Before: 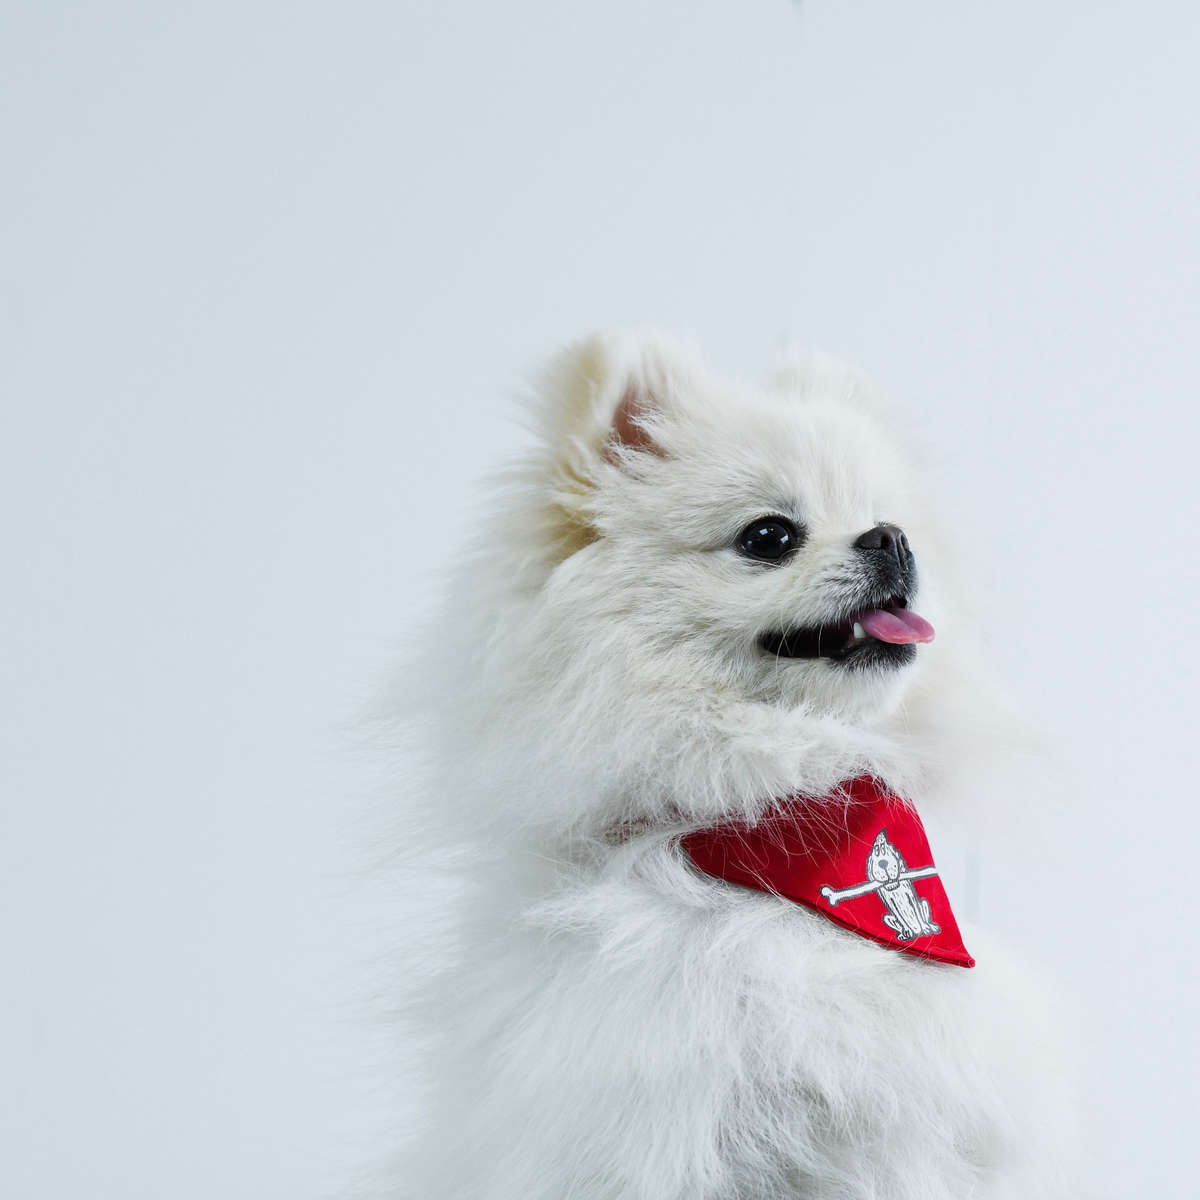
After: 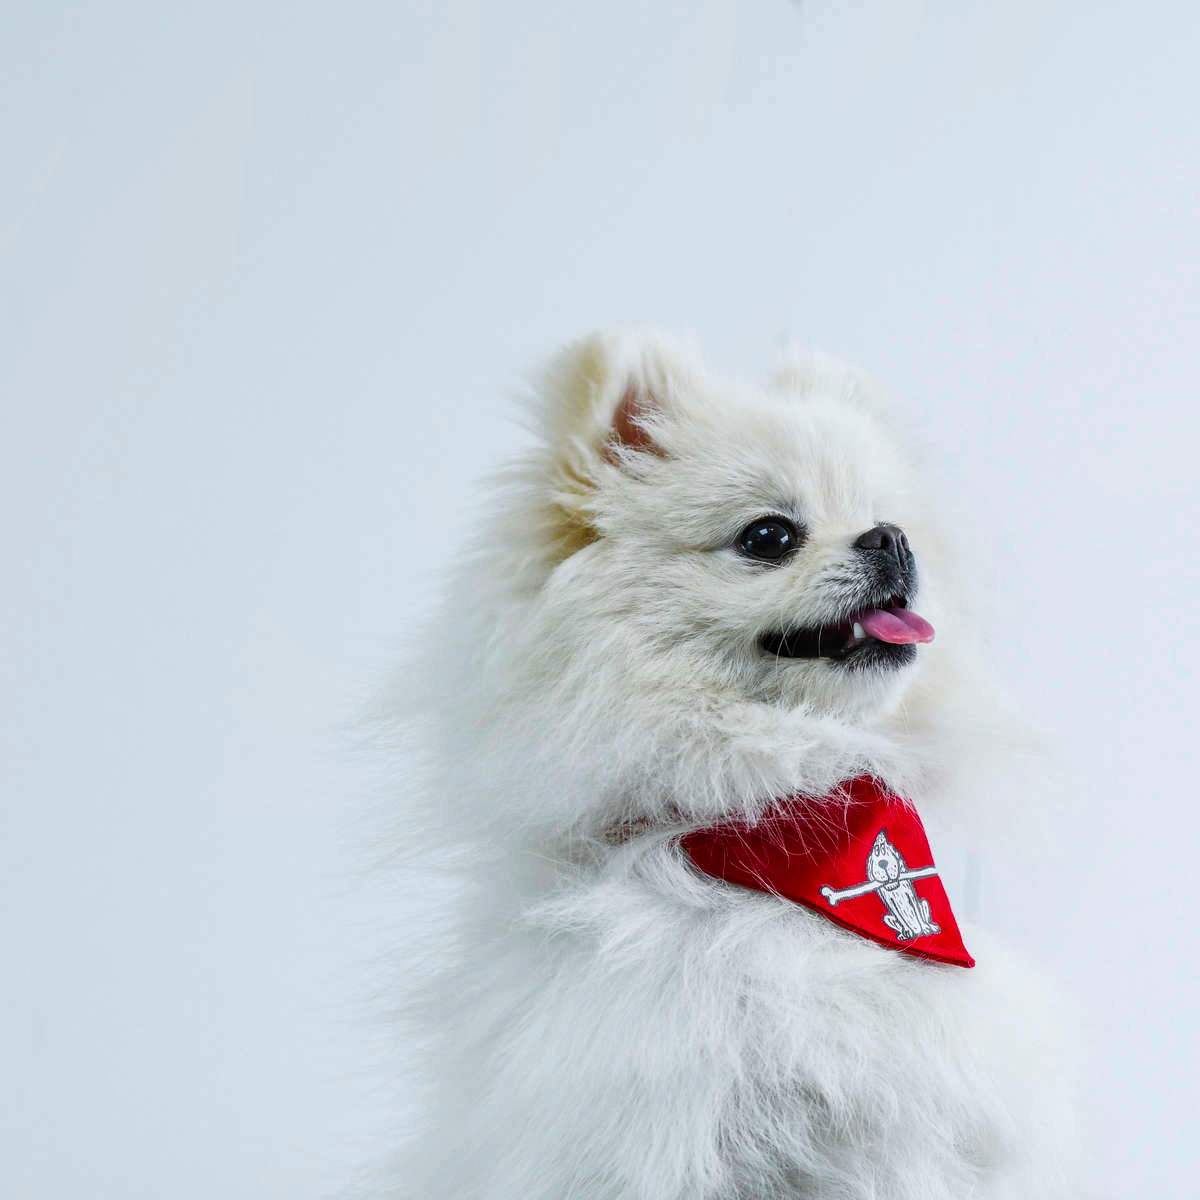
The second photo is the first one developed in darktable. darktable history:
color balance rgb: perceptual saturation grading › global saturation 20%, global vibrance 20%
local contrast: on, module defaults
